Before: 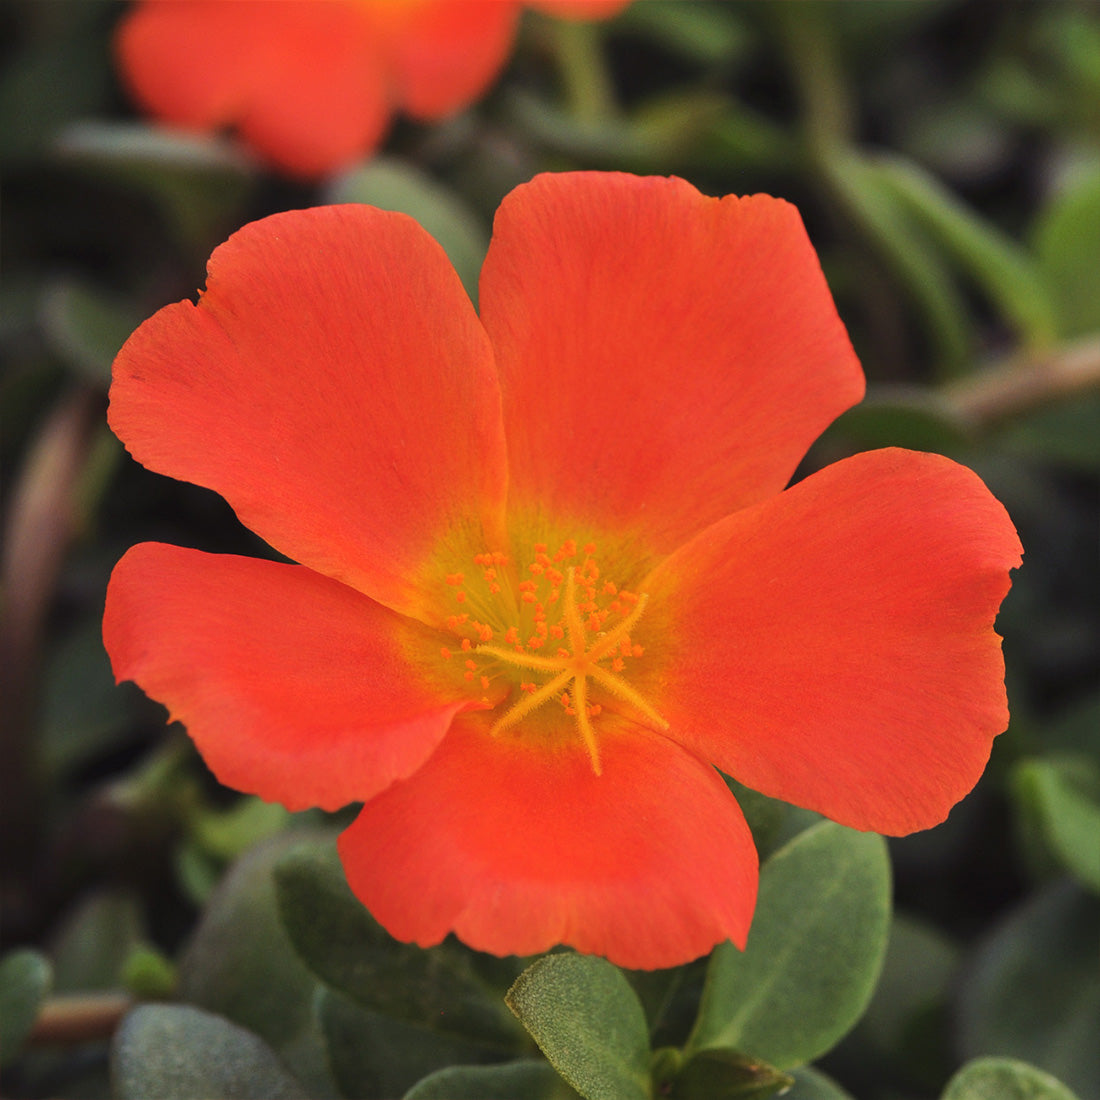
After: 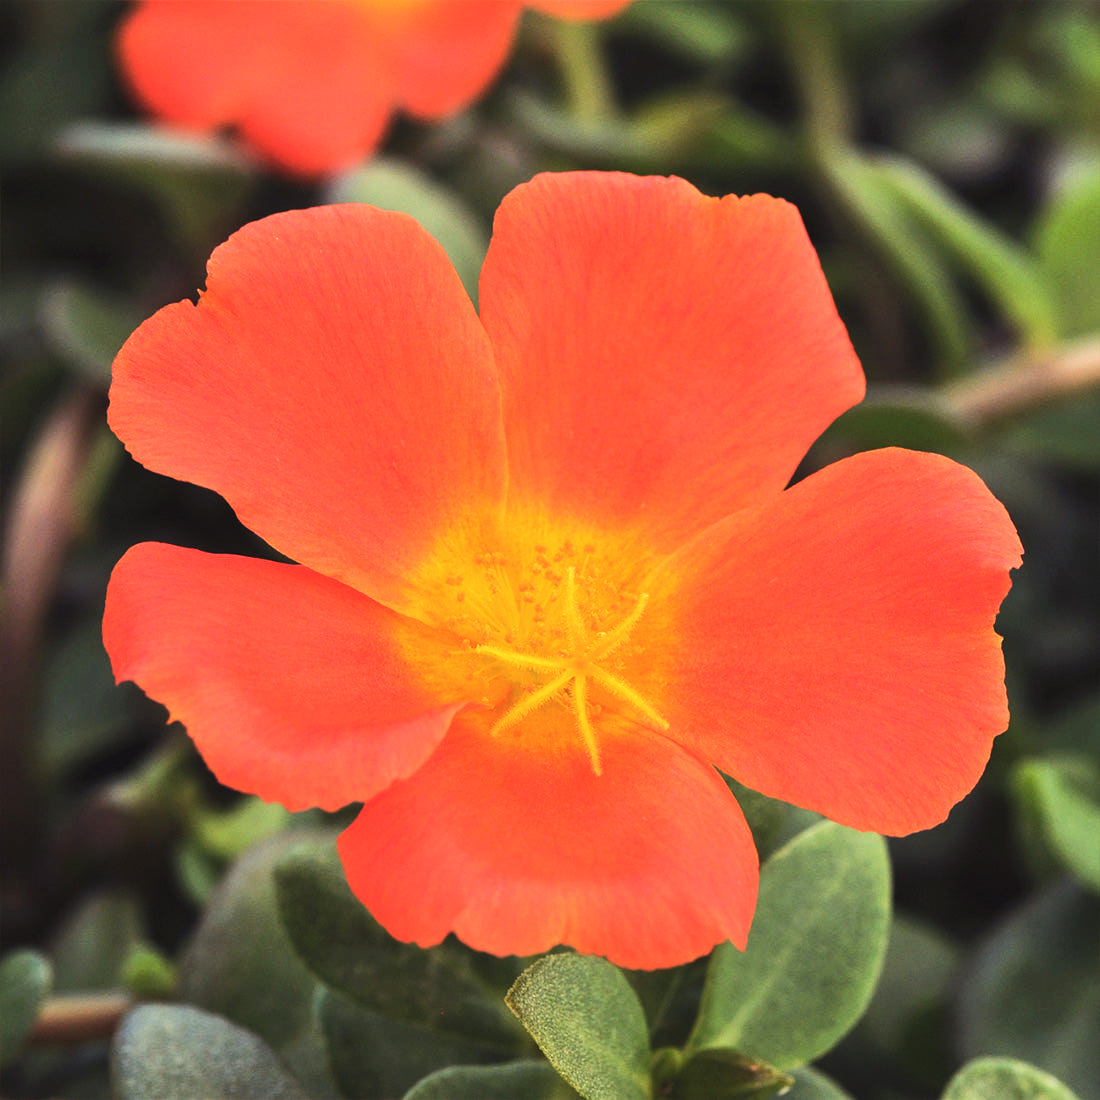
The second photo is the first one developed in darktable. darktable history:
tone equalizer: -8 EV -0.401 EV, -7 EV -0.375 EV, -6 EV -0.363 EV, -5 EV -0.234 EV, -3 EV 0.251 EV, -2 EV 0.329 EV, -1 EV 0.373 EV, +0 EV 0.433 EV, edges refinement/feathering 500, mask exposure compensation -1.57 EV, preserve details no
exposure: black level correction 0, exposure 0.695 EV, compensate highlight preservation false
